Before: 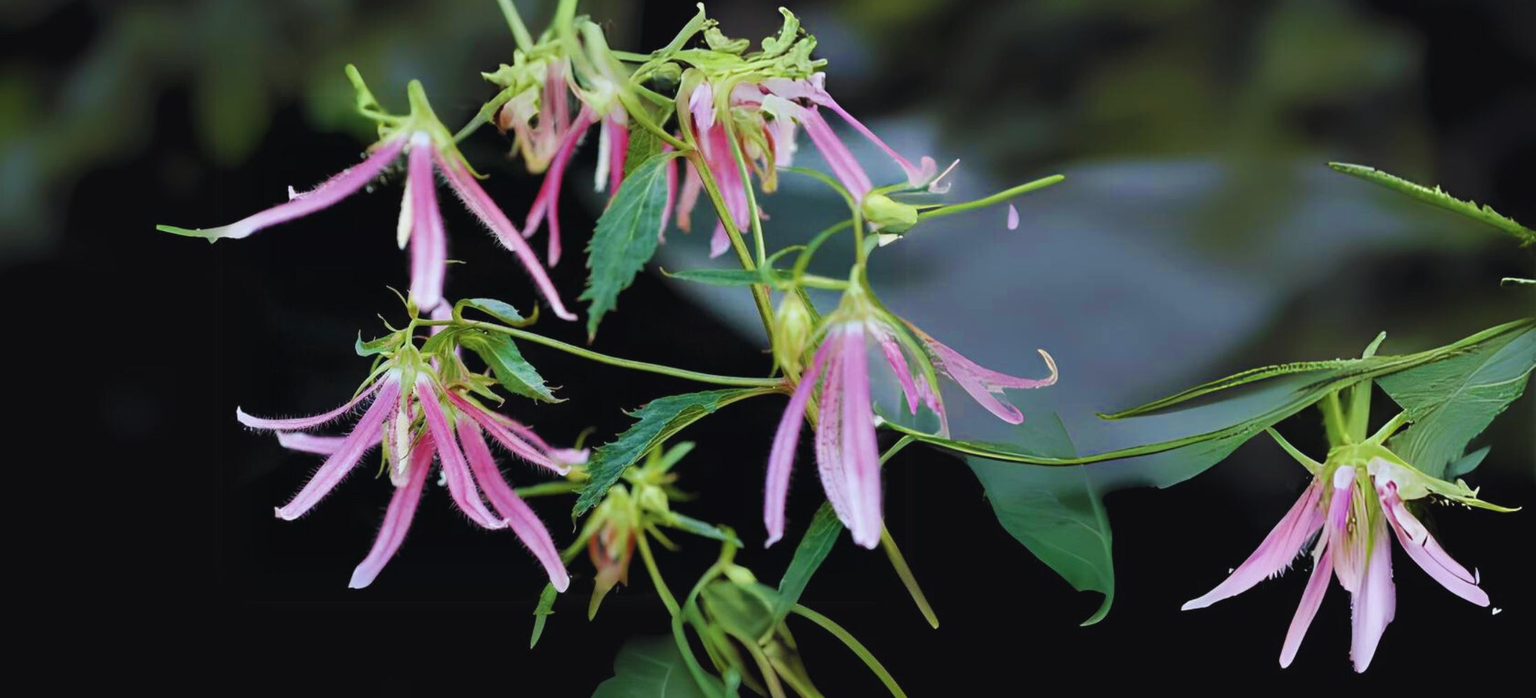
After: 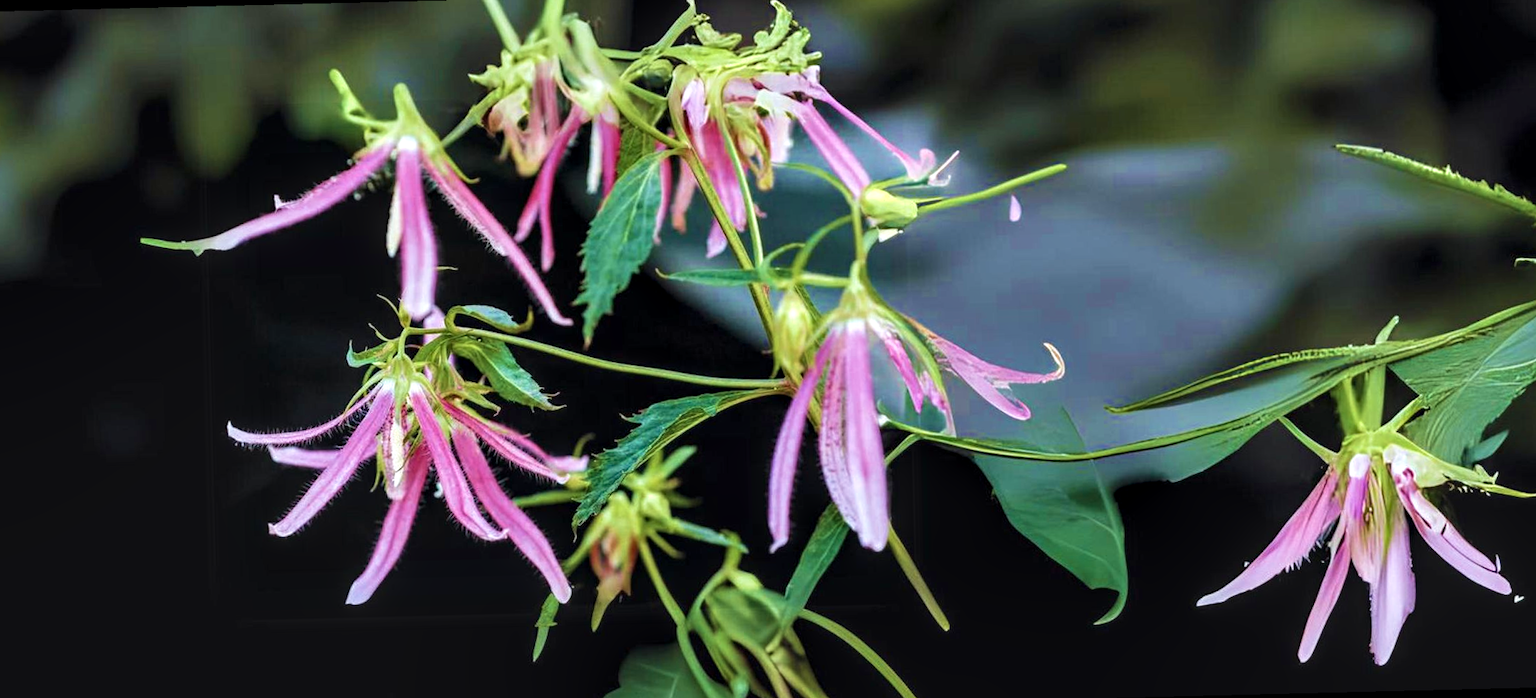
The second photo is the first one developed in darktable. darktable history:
exposure: black level correction 0, exposure 0.2 EV, compensate exposure bias true, compensate highlight preservation false
rotate and perspective: rotation -1.42°, crop left 0.016, crop right 0.984, crop top 0.035, crop bottom 0.965
velvia: on, module defaults
local contrast: detail 150%
